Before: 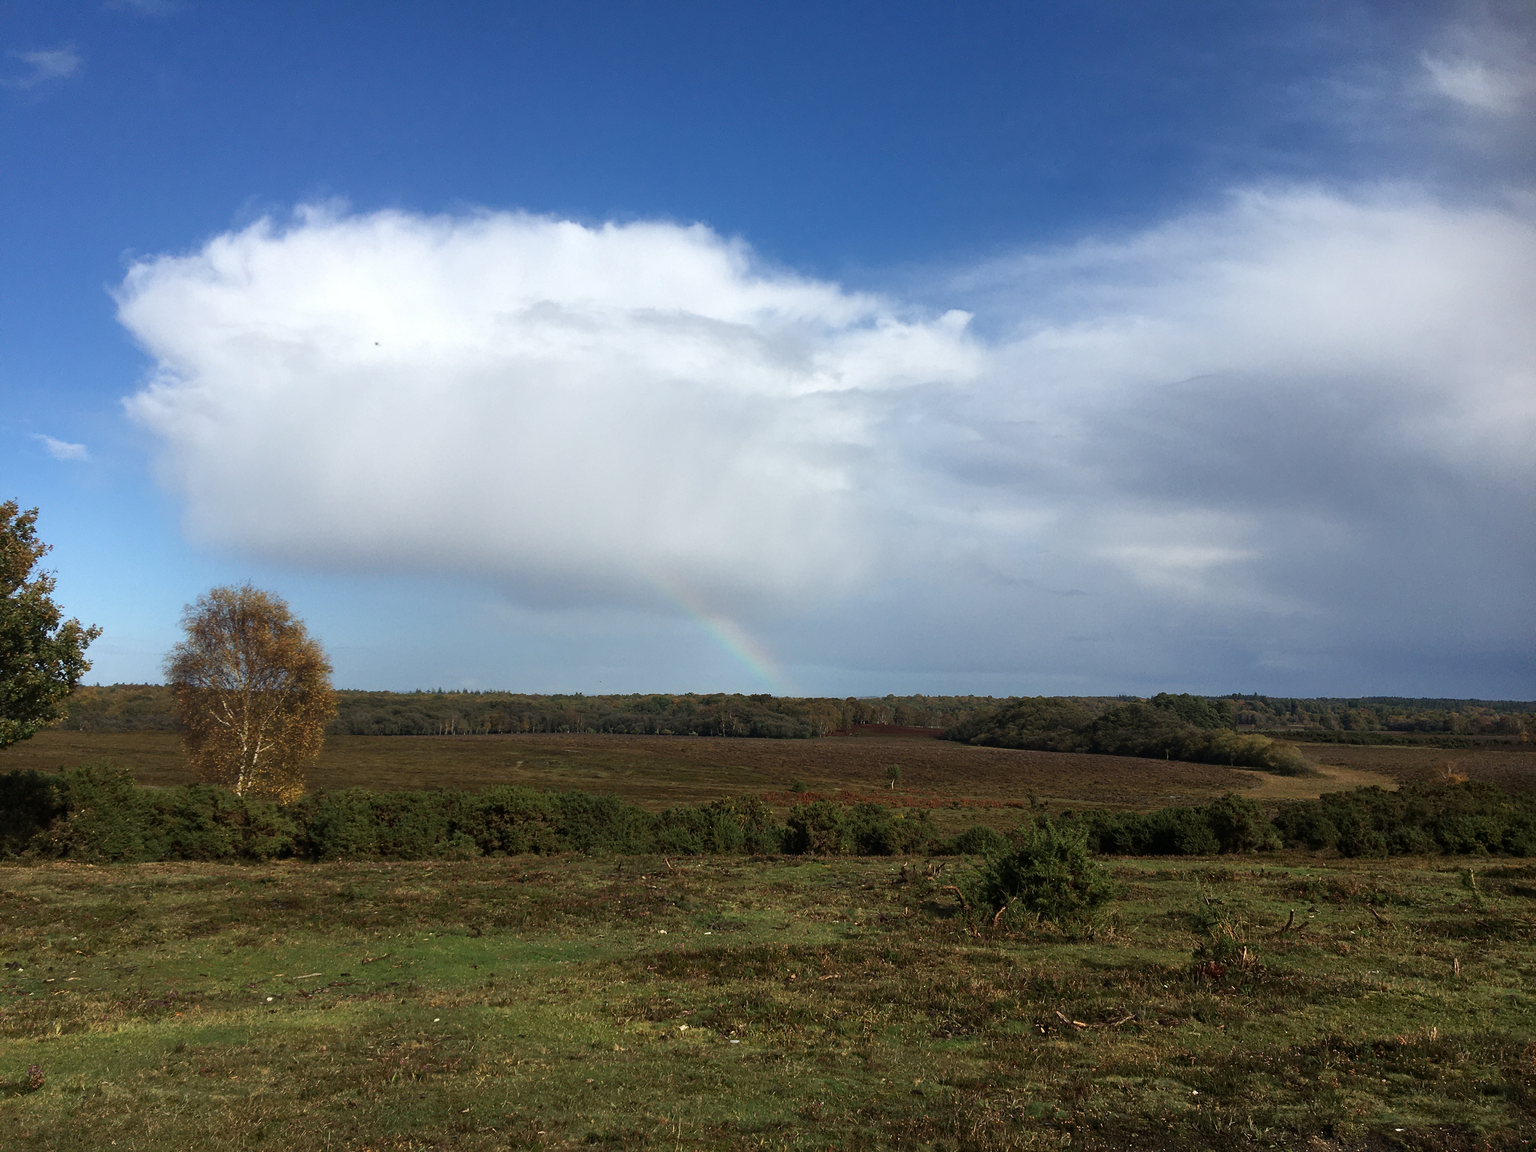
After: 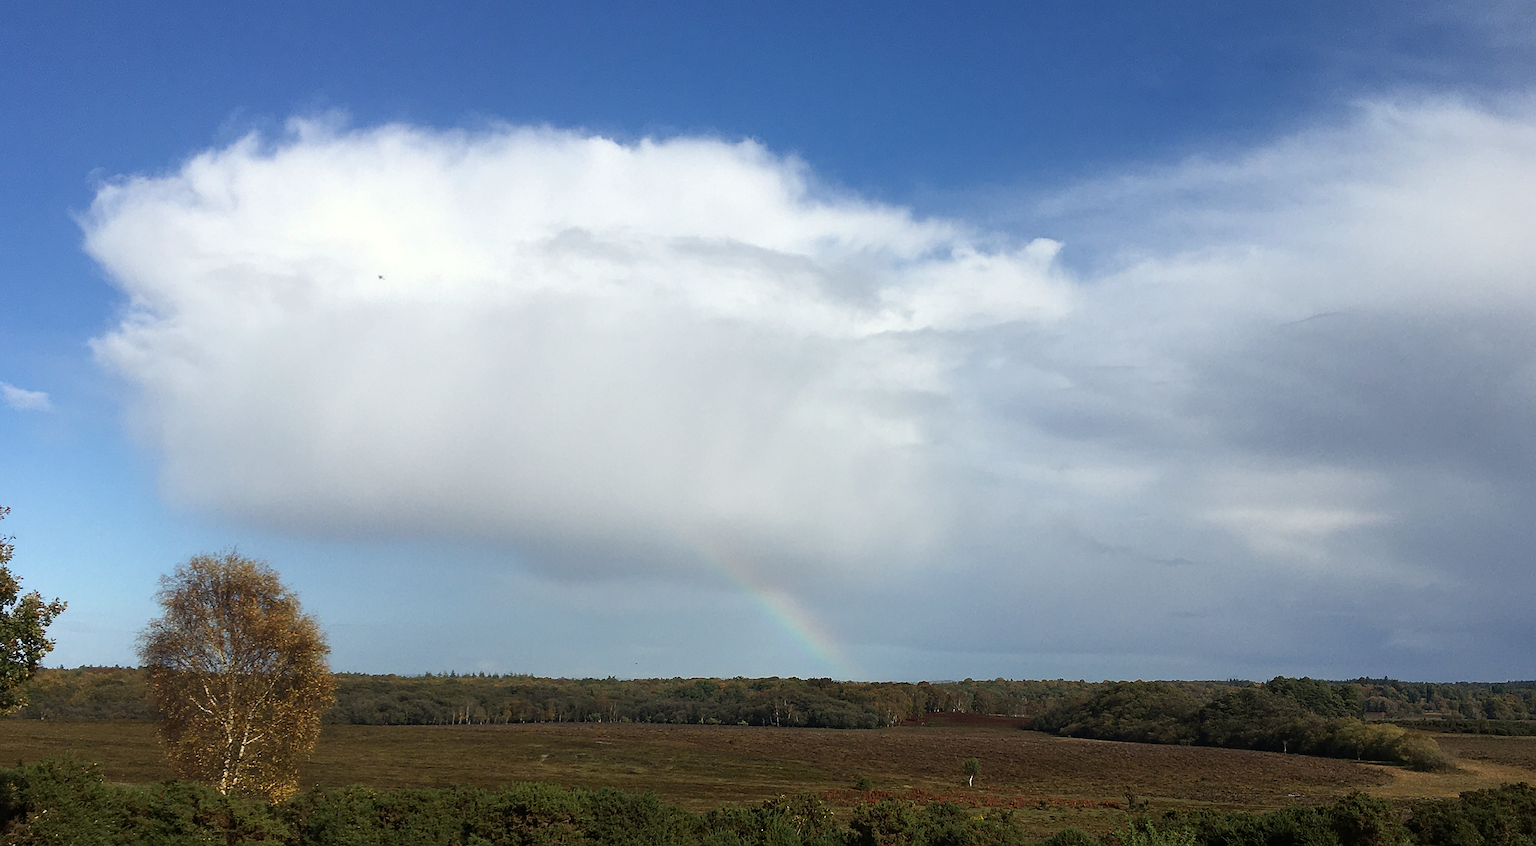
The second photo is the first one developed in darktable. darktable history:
crop: left 2.882%, top 8.85%, right 9.673%, bottom 26.924%
sharpen: on, module defaults
color correction: highlights b* 2.96
